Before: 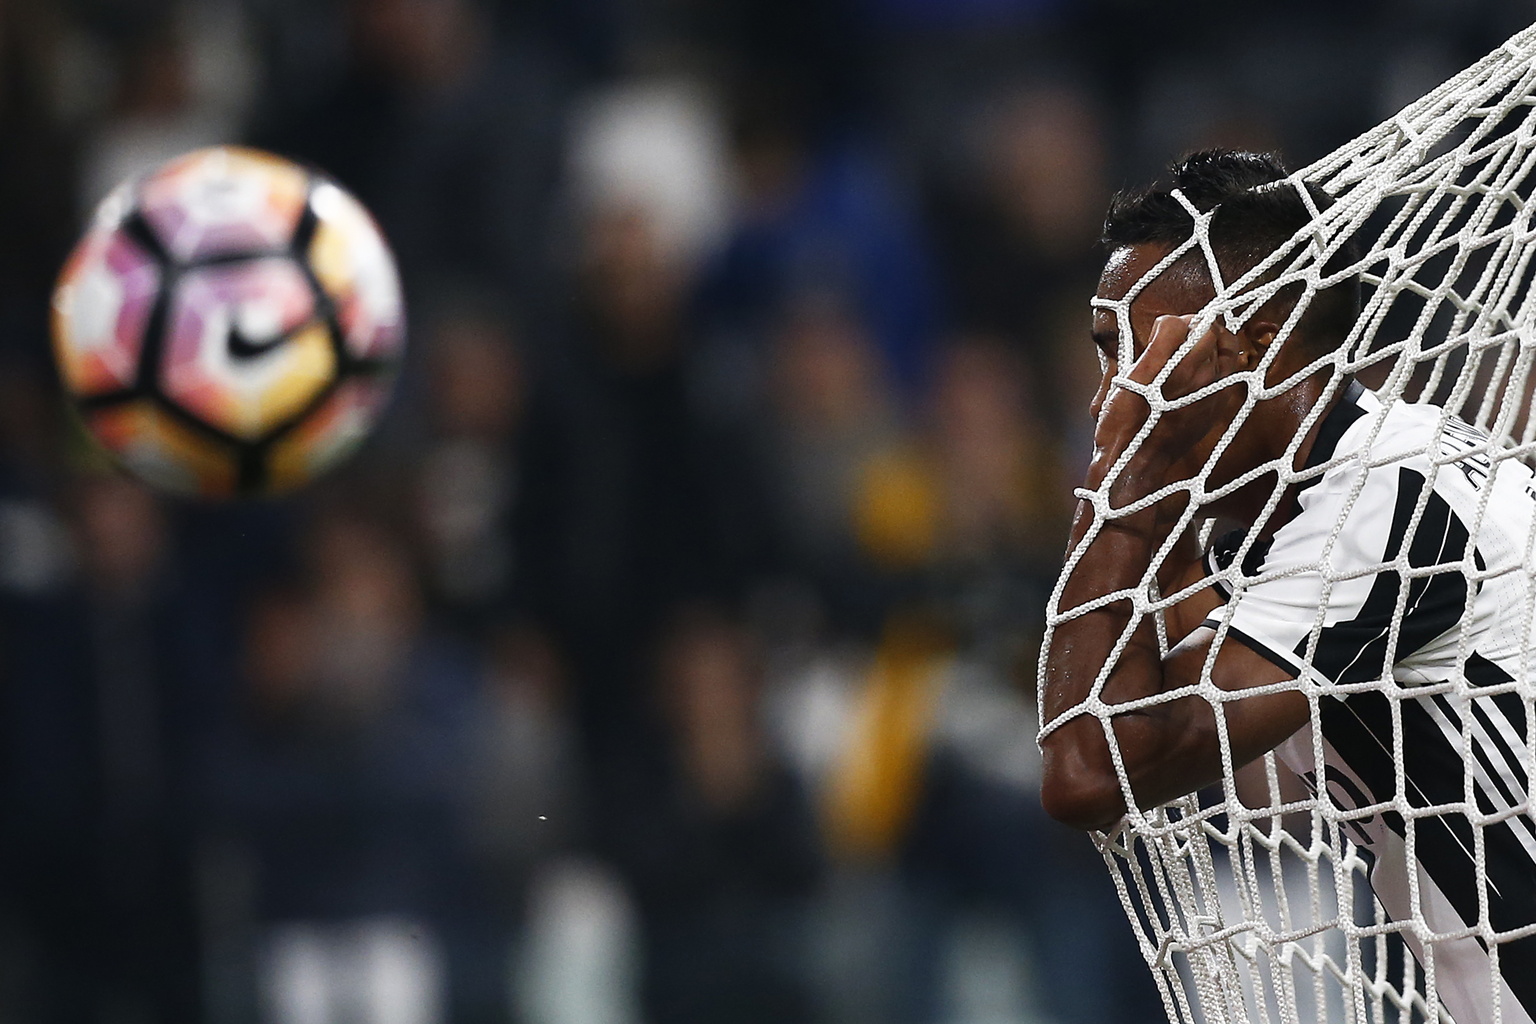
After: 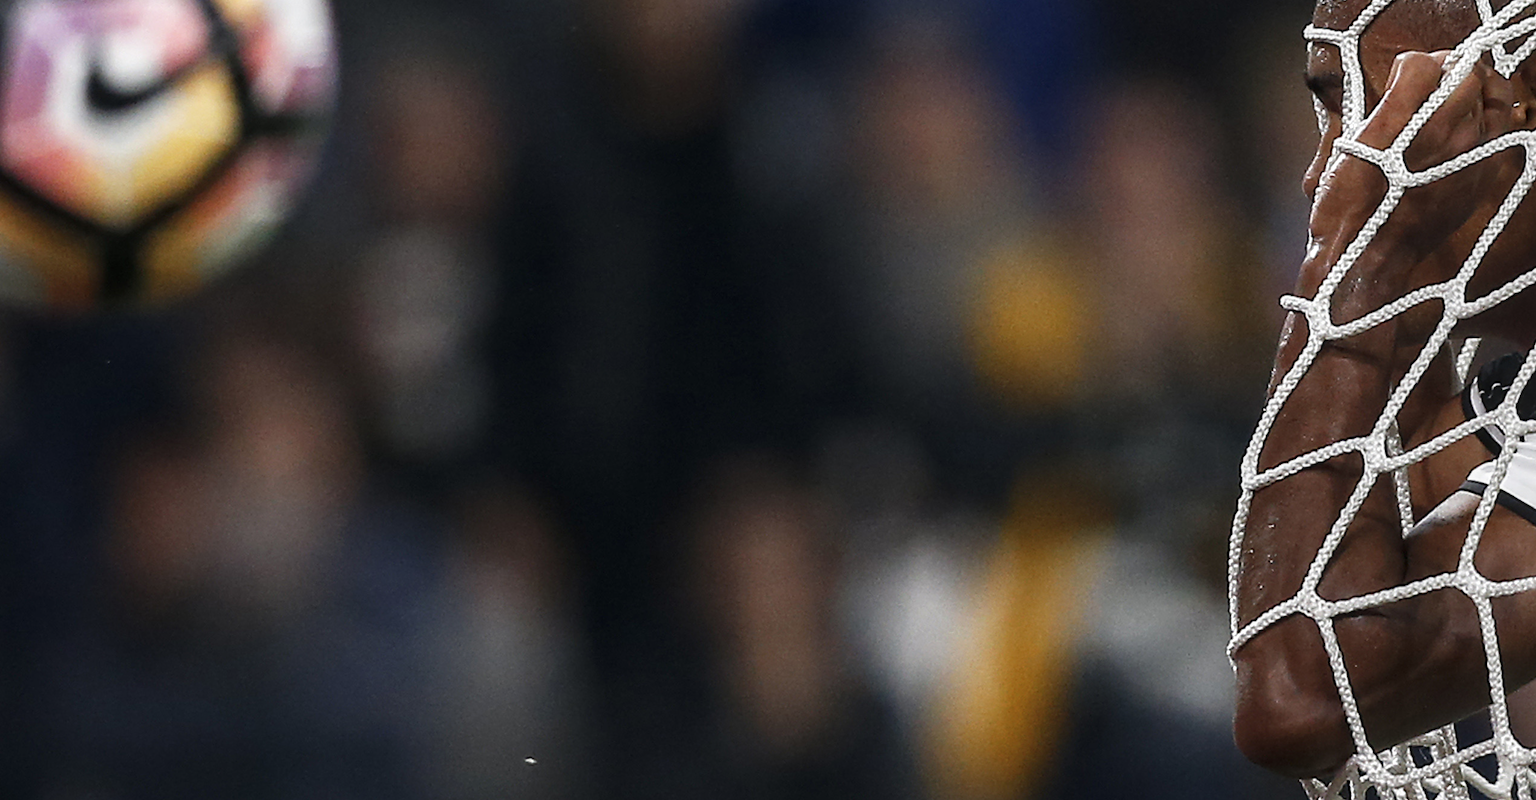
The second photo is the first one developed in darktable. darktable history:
local contrast: on, module defaults
contrast brightness saturation: saturation -0.059
crop: left 10.885%, top 27.229%, right 18.243%, bottom 17.311%
